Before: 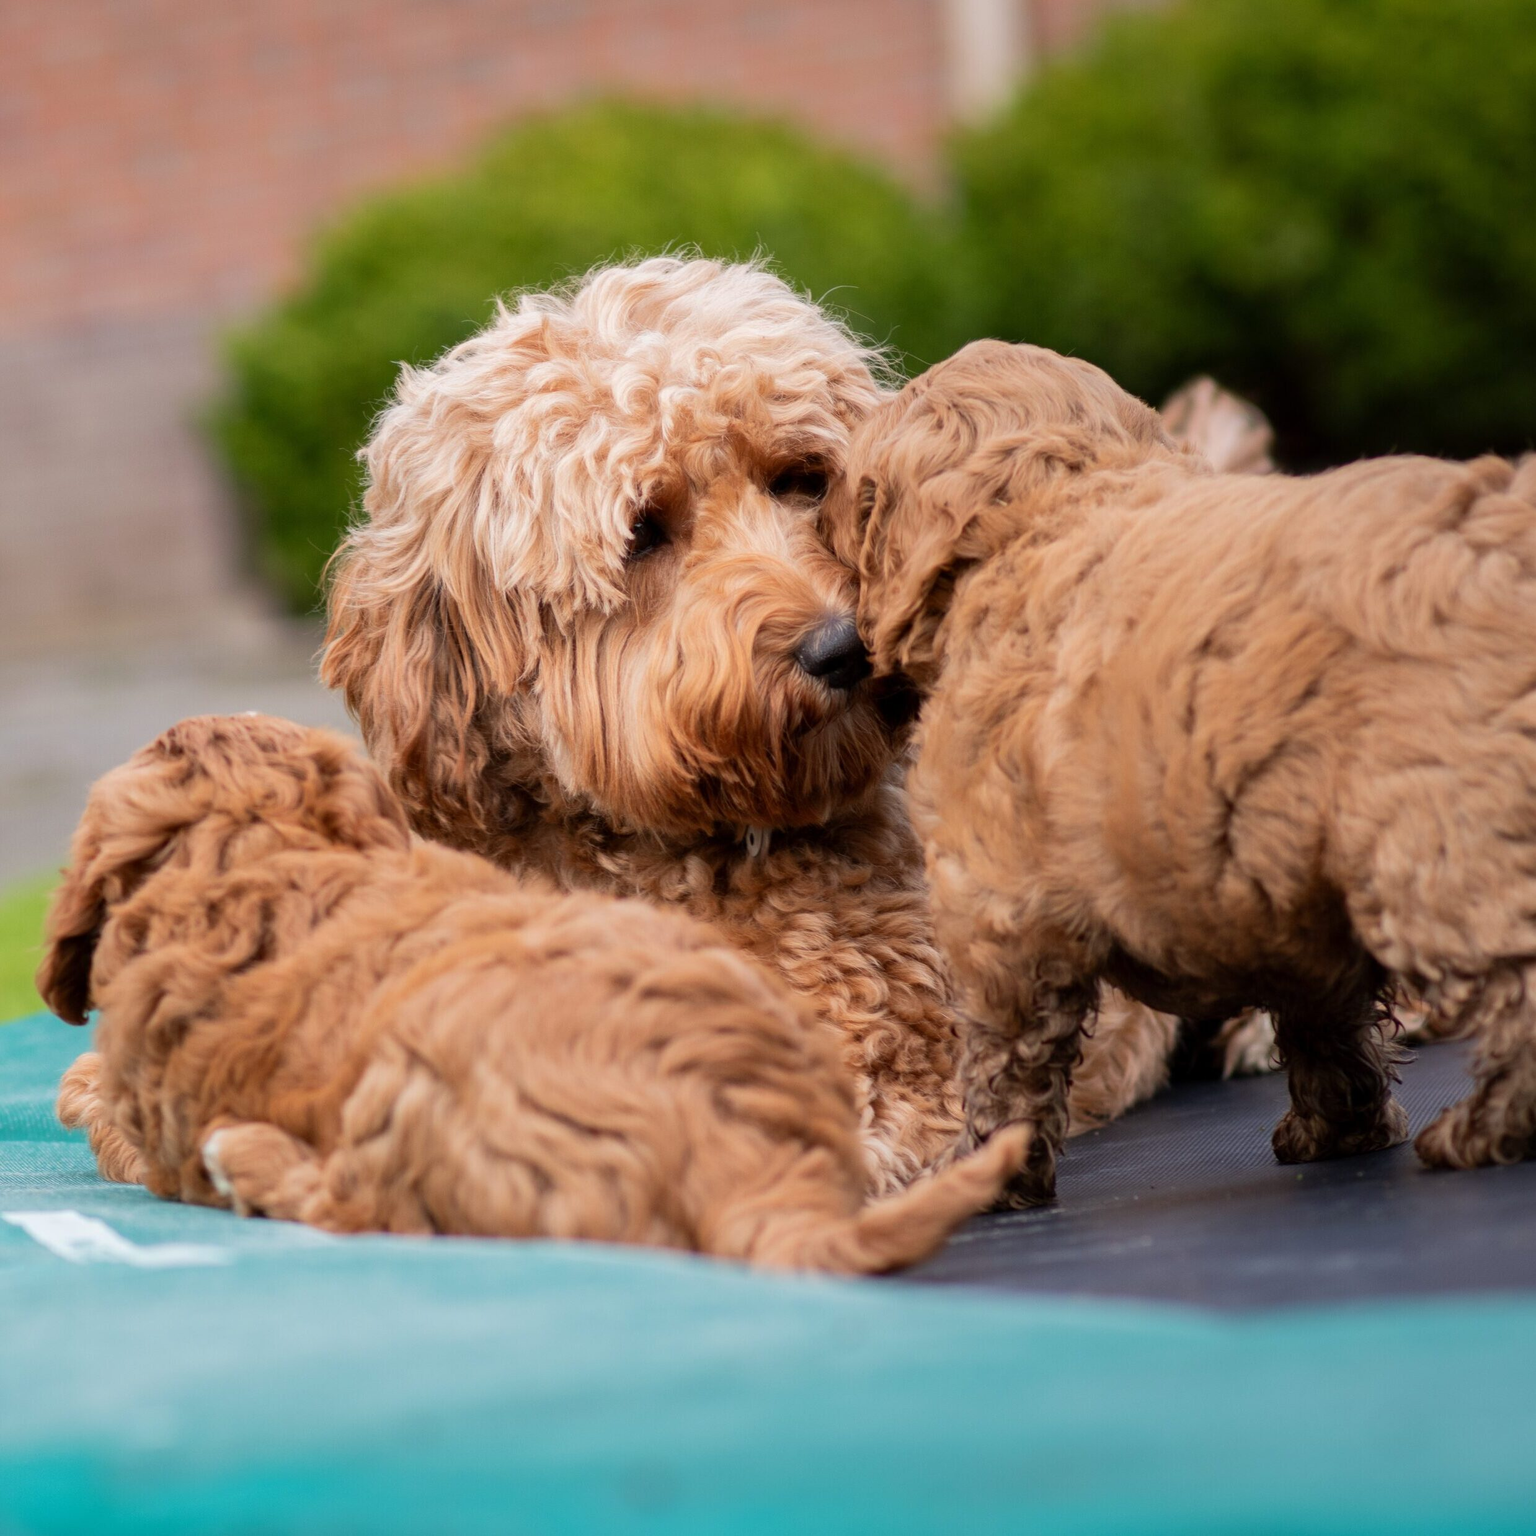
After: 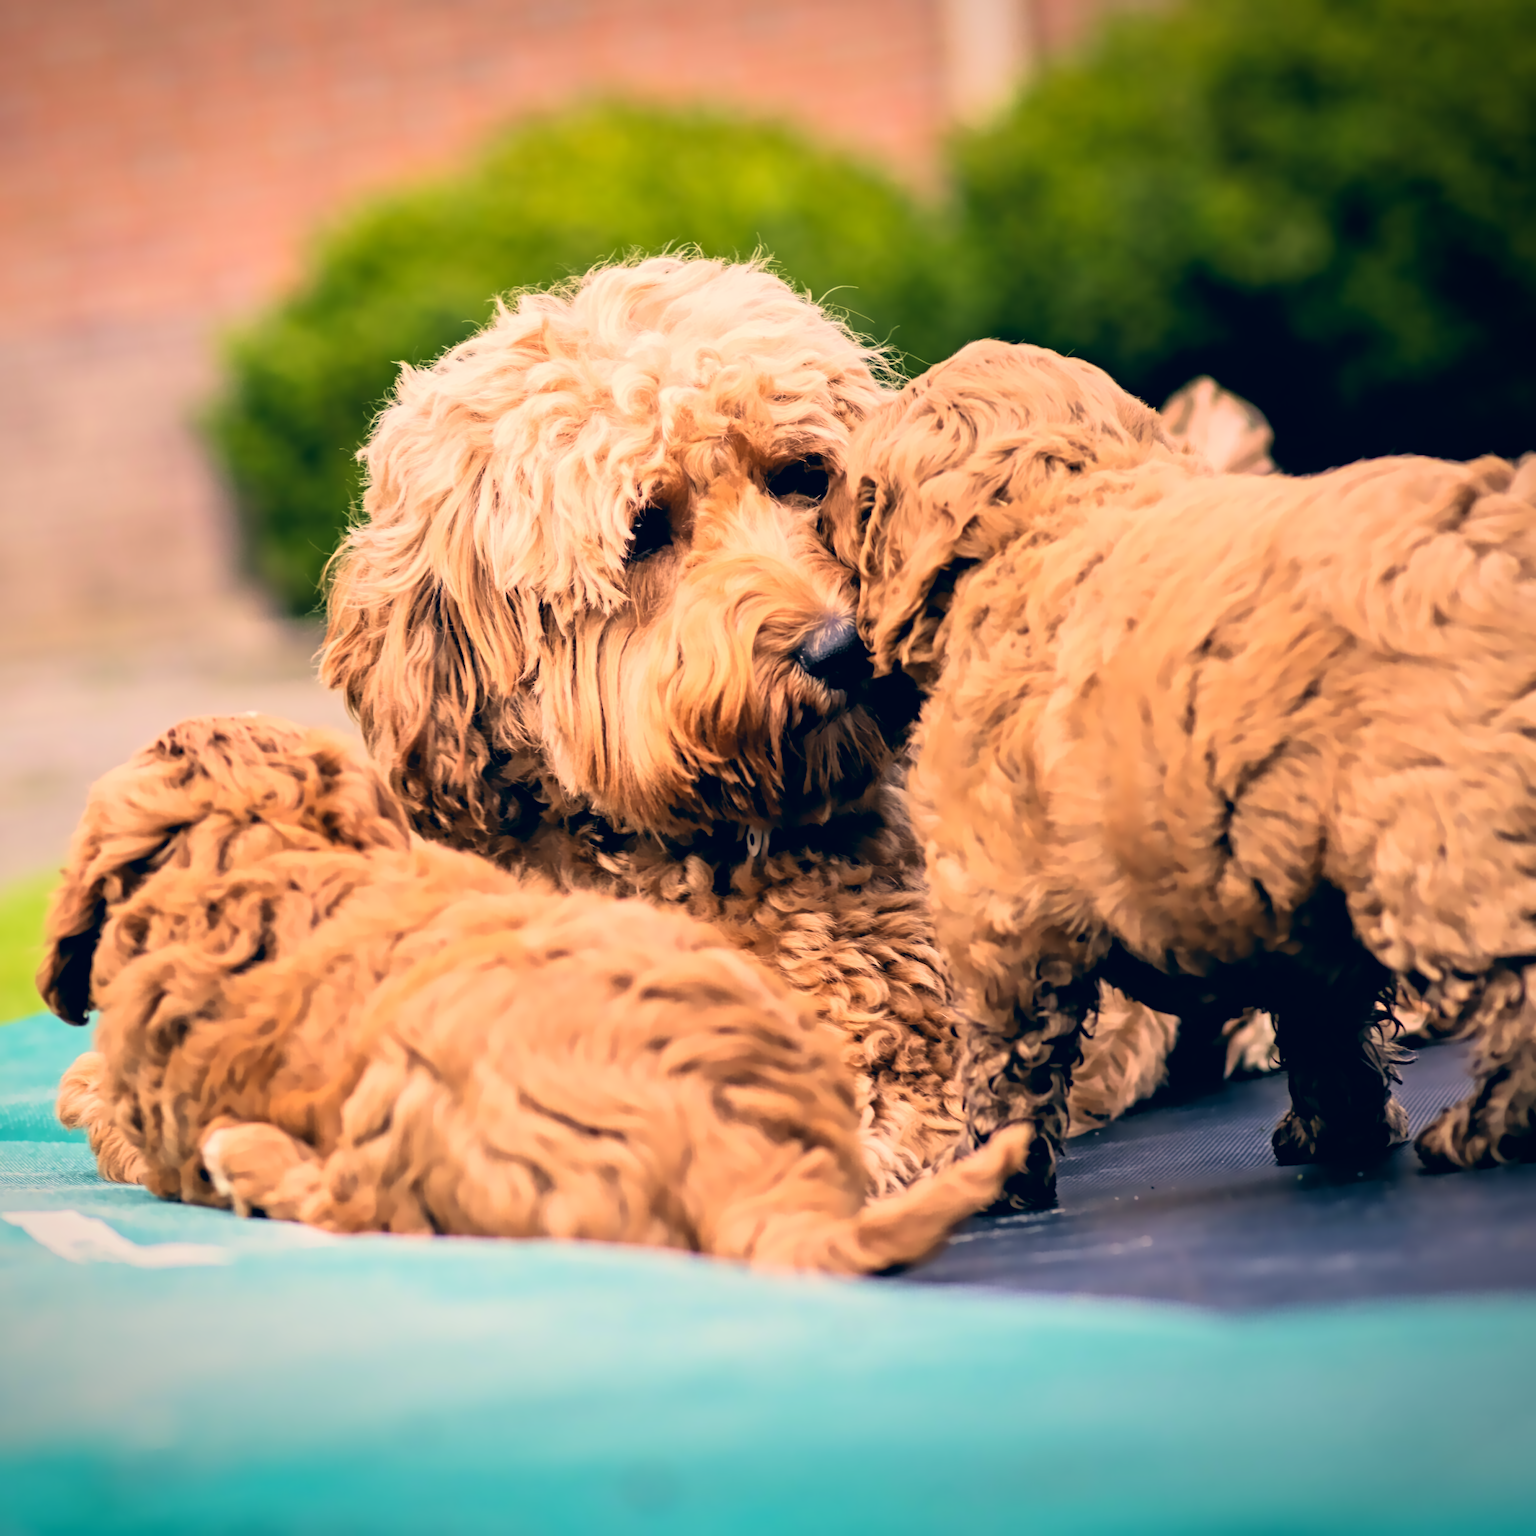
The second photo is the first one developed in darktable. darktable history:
velvia: on, module defaults
color correction: highlights a* 10.32, highlights b* 14.66, shadows a* -9.59, shadows b* -15.02
contrast equalizer: y [[0.5, 0.501, 0.525, 0.597, 0.58, 0.514], [0.5 ×6], [0.5 ×6], [0 ×6], [0 ×6]]
vignetting: fall-off start 97.23%, saturation -0.024, center (-0.033, -0.042), width/height ratio 1.179, unbound false
tone curve: curves: ch0 [(0, 0) (0.082, 0.02) (0.129, 0.078) (0.275, 0.301) (0.67, 0.809) (1, 1)], color space Lab, linked channels, preserve colors none
denoise (profiled): strength 1.536, central pixel weight 0, a [-1, 0, 0], mode non-local means, y [[0, 0, 0.5 ×5] ×4, [0.5 ×7], [0.5 ×7]], fix various bugs in algorithm false, upgrade profiled transform false, color mode RGB, compensate highlight preservation false | blend: blend mode color, opacity 100%; mask: uniform (no mask)
